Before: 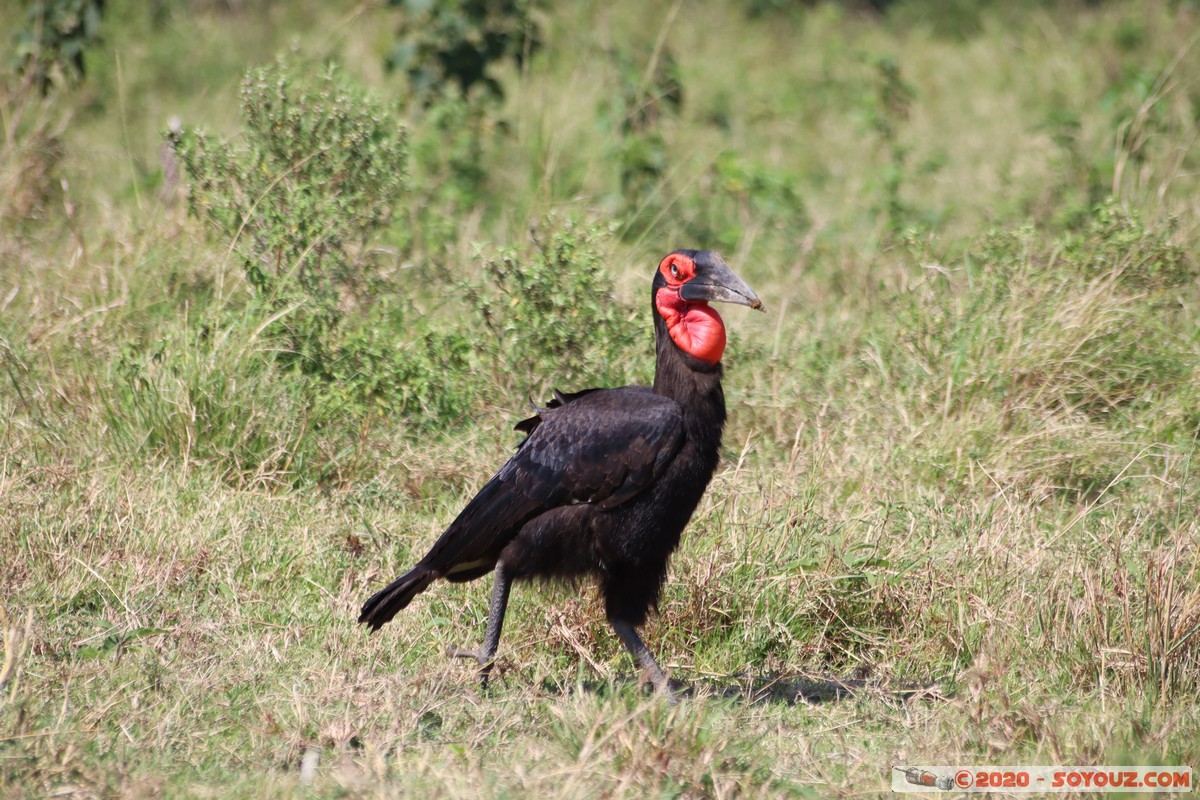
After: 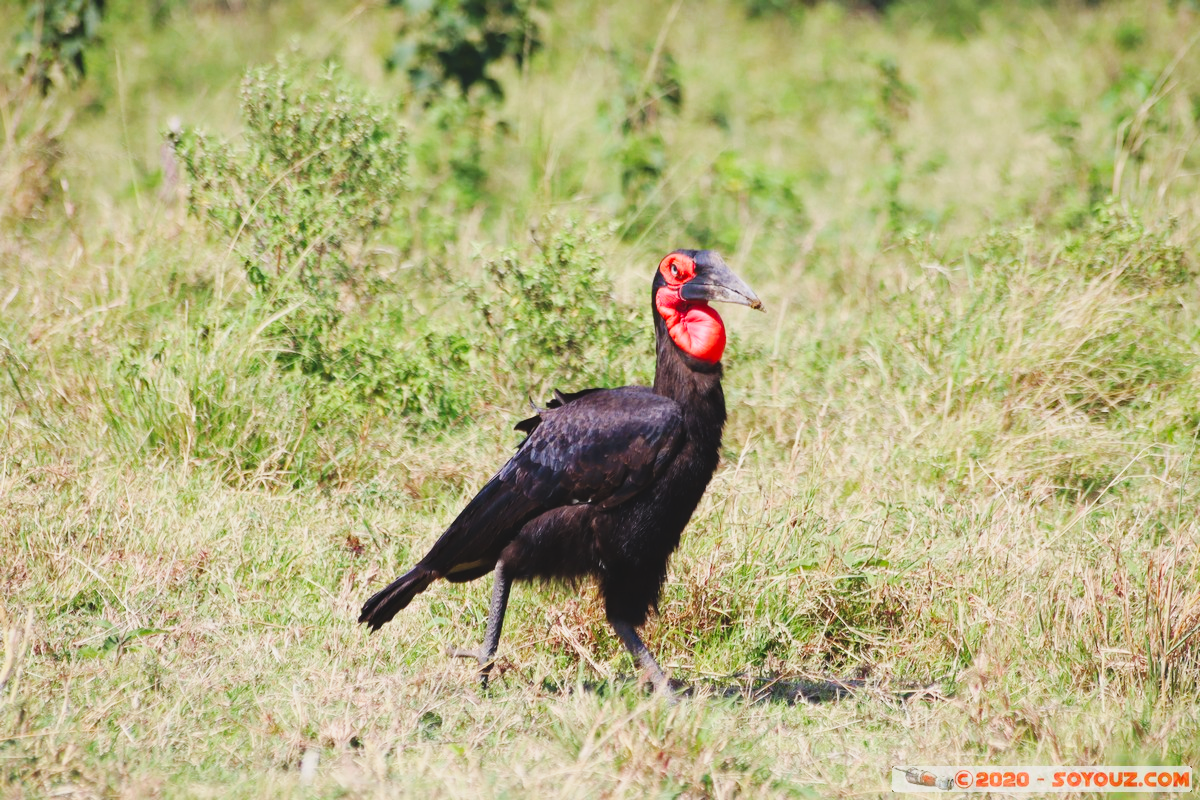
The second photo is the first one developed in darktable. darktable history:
contrast brightness saturation: contrast -0.1, brightness 0.05, saturation 0.08
base curve: curves: ch0 [(0, 0) (0.032, 0.025) (0.121, 0.166) (0.206, 0.329) (0.605, 0.79) (1, 1)], preserve colors none
